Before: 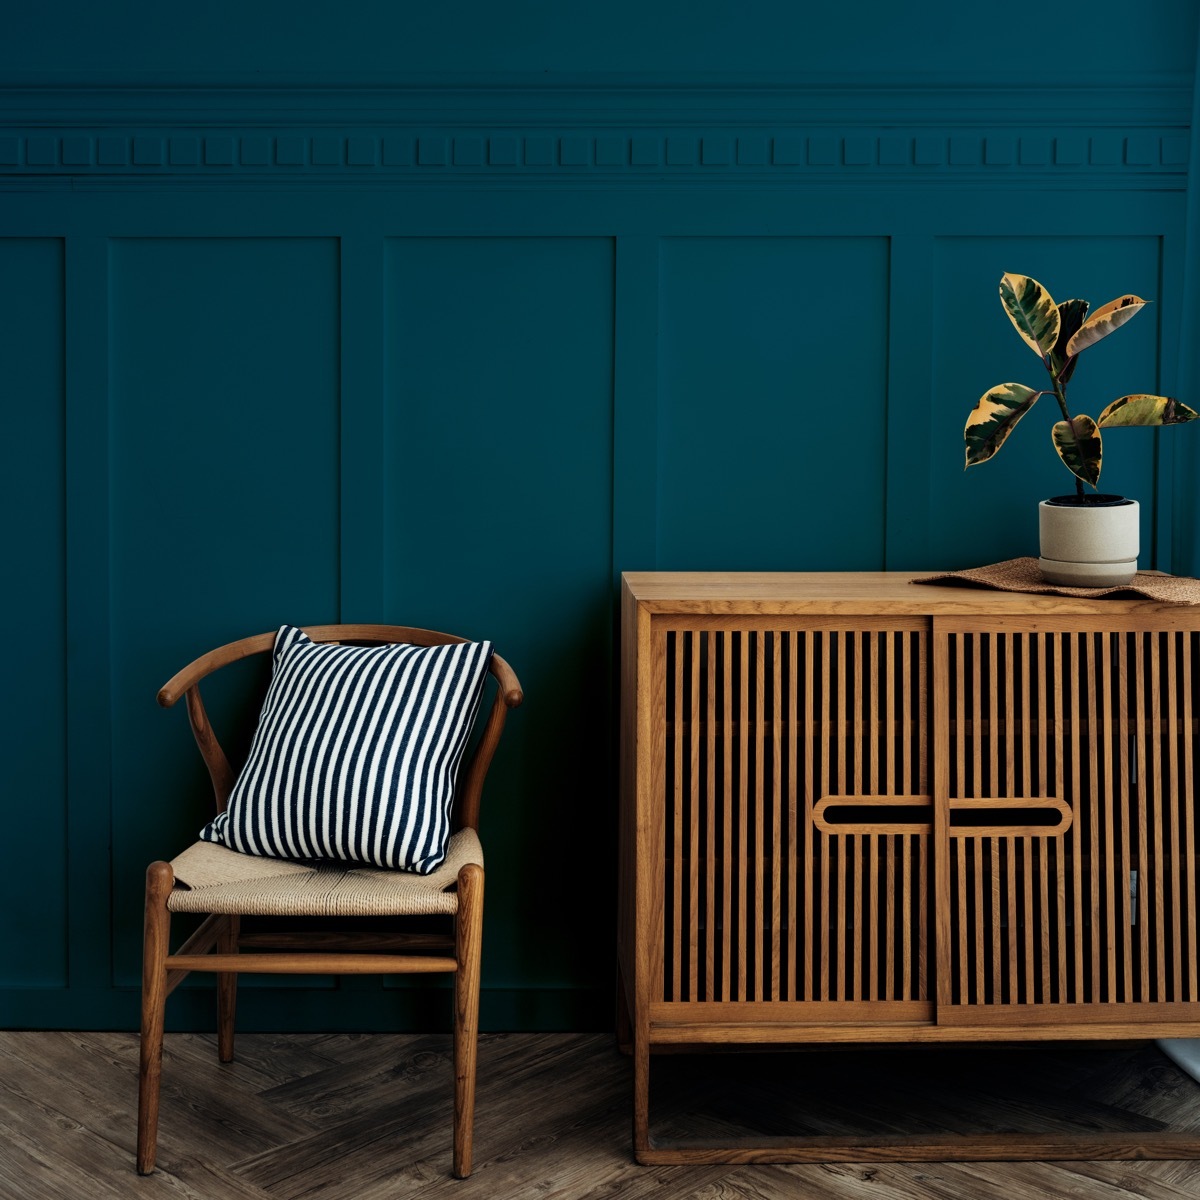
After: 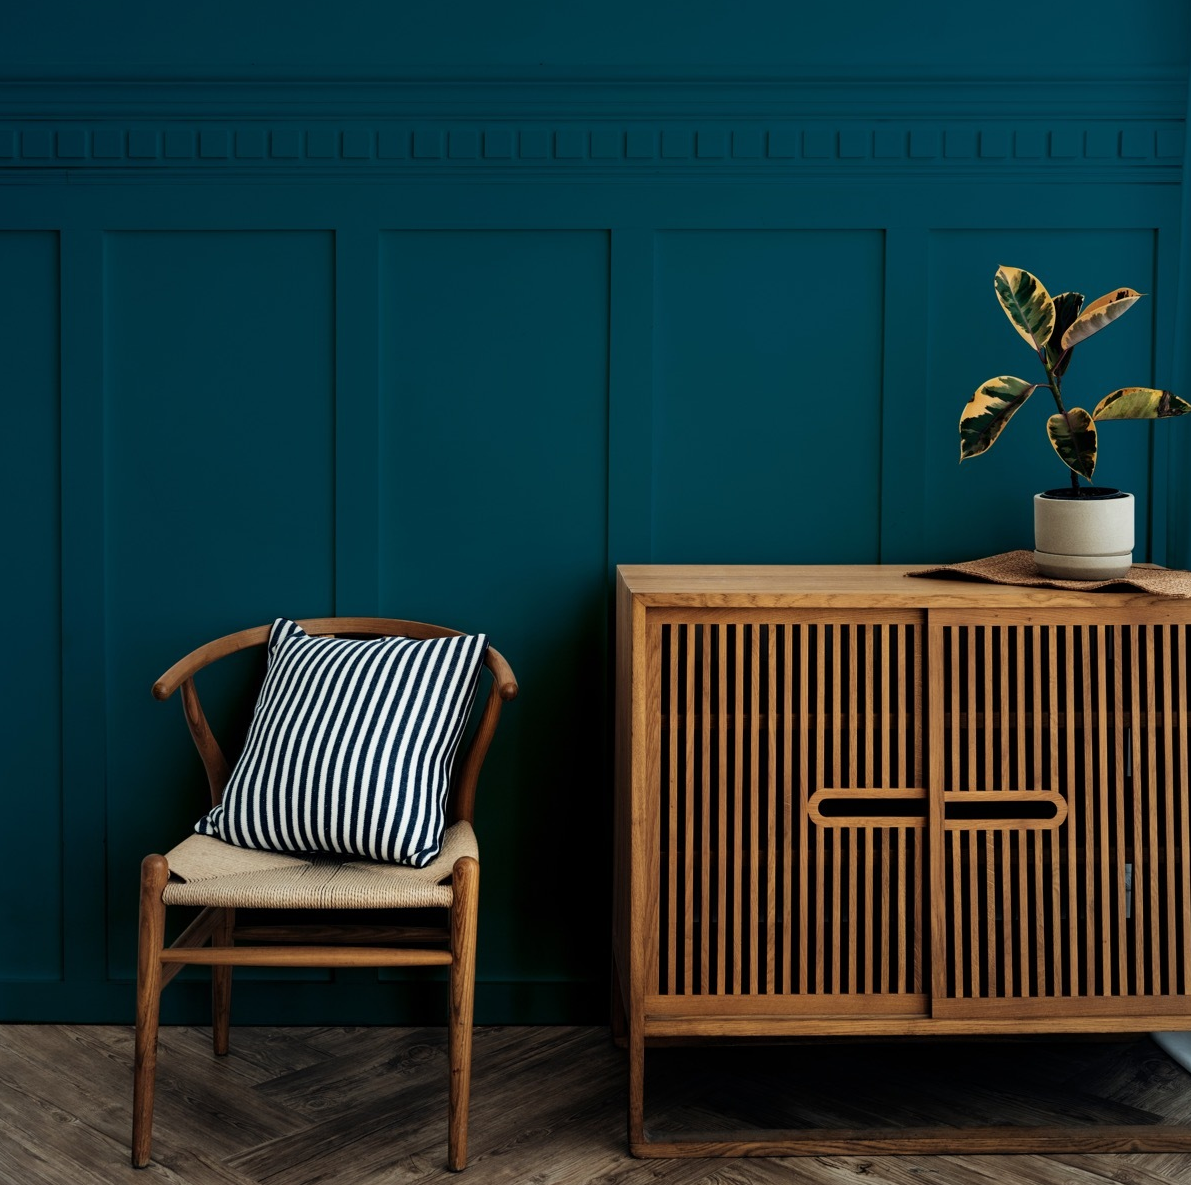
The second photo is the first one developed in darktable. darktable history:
crop: left 0.446%, top 0.608%, right 0.241%, bottom 0.62%
